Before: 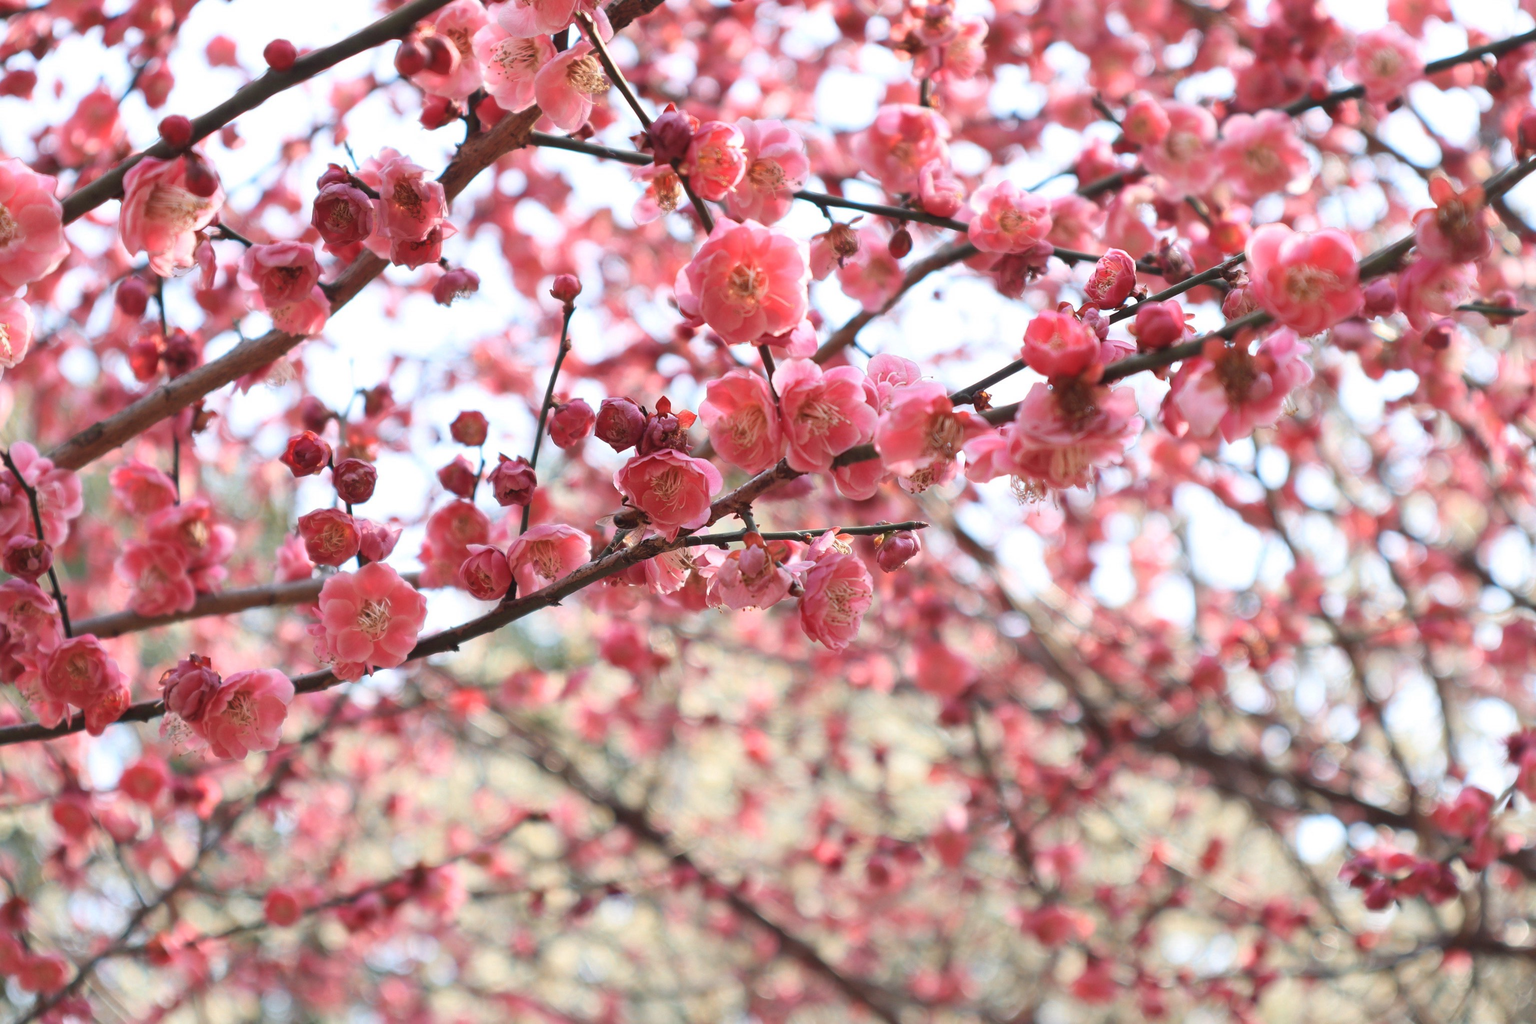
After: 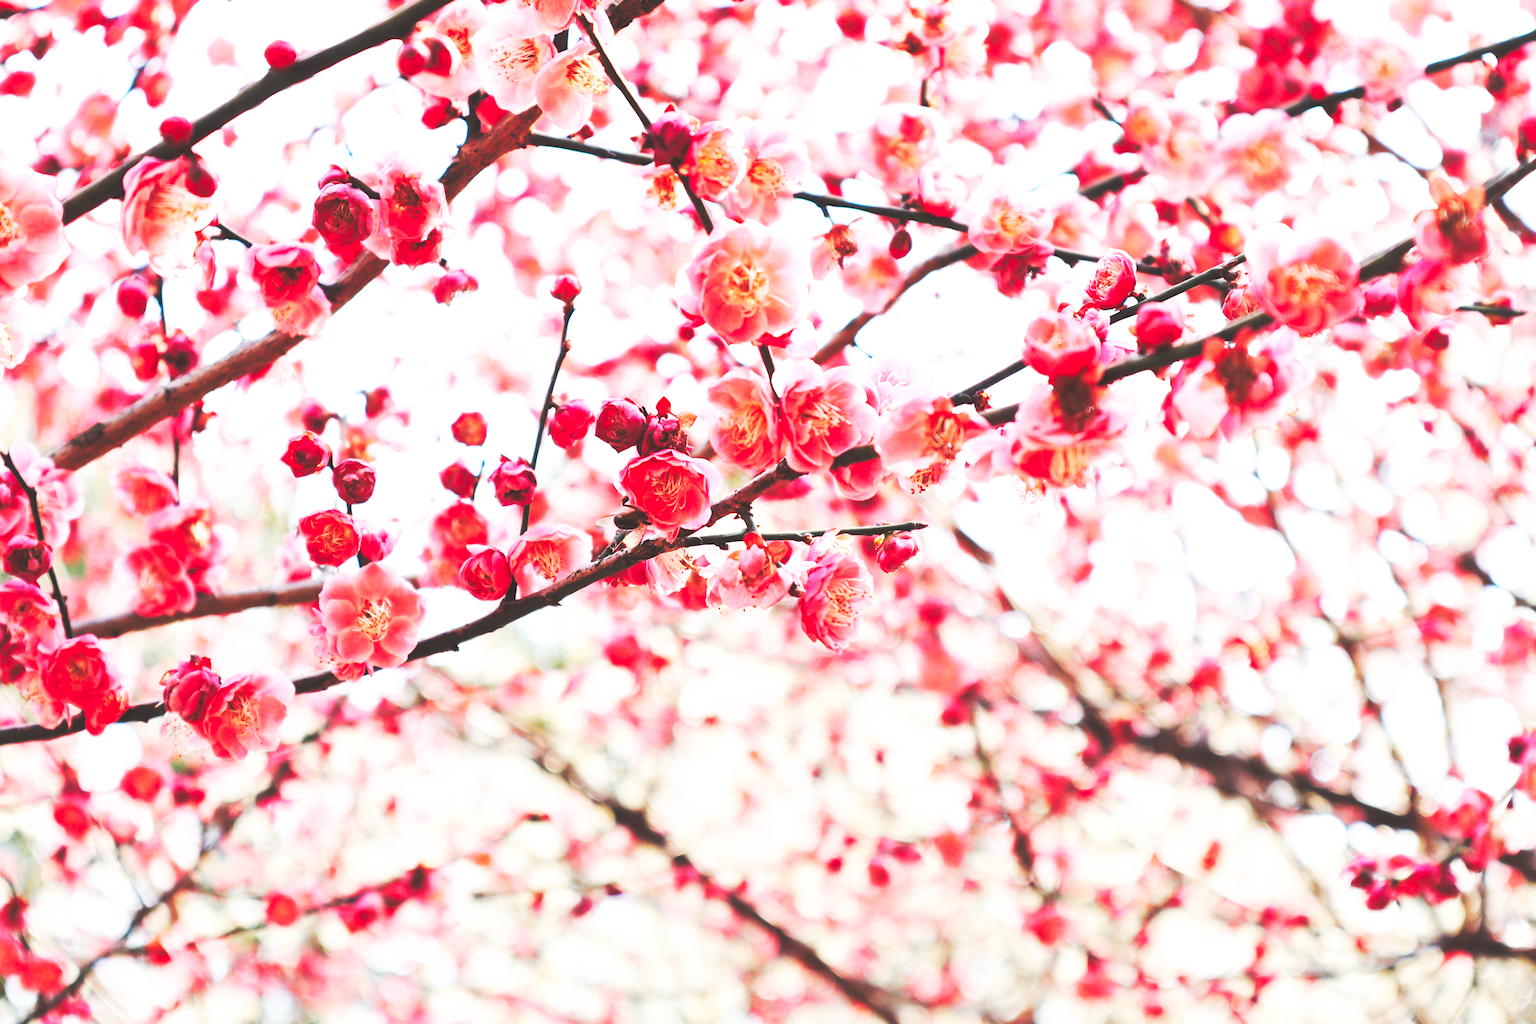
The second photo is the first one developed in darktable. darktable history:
base curve: curves: ch0 [(0, 0.015) (0.085, 0.116) (0.134, 0.298) (0.19, 0.545) (0.296, 0.764) (0.599, 0.982) (1, 1)], preserve colors none
exposure: exposure 0.124 EV, compensate highlight preservation false
